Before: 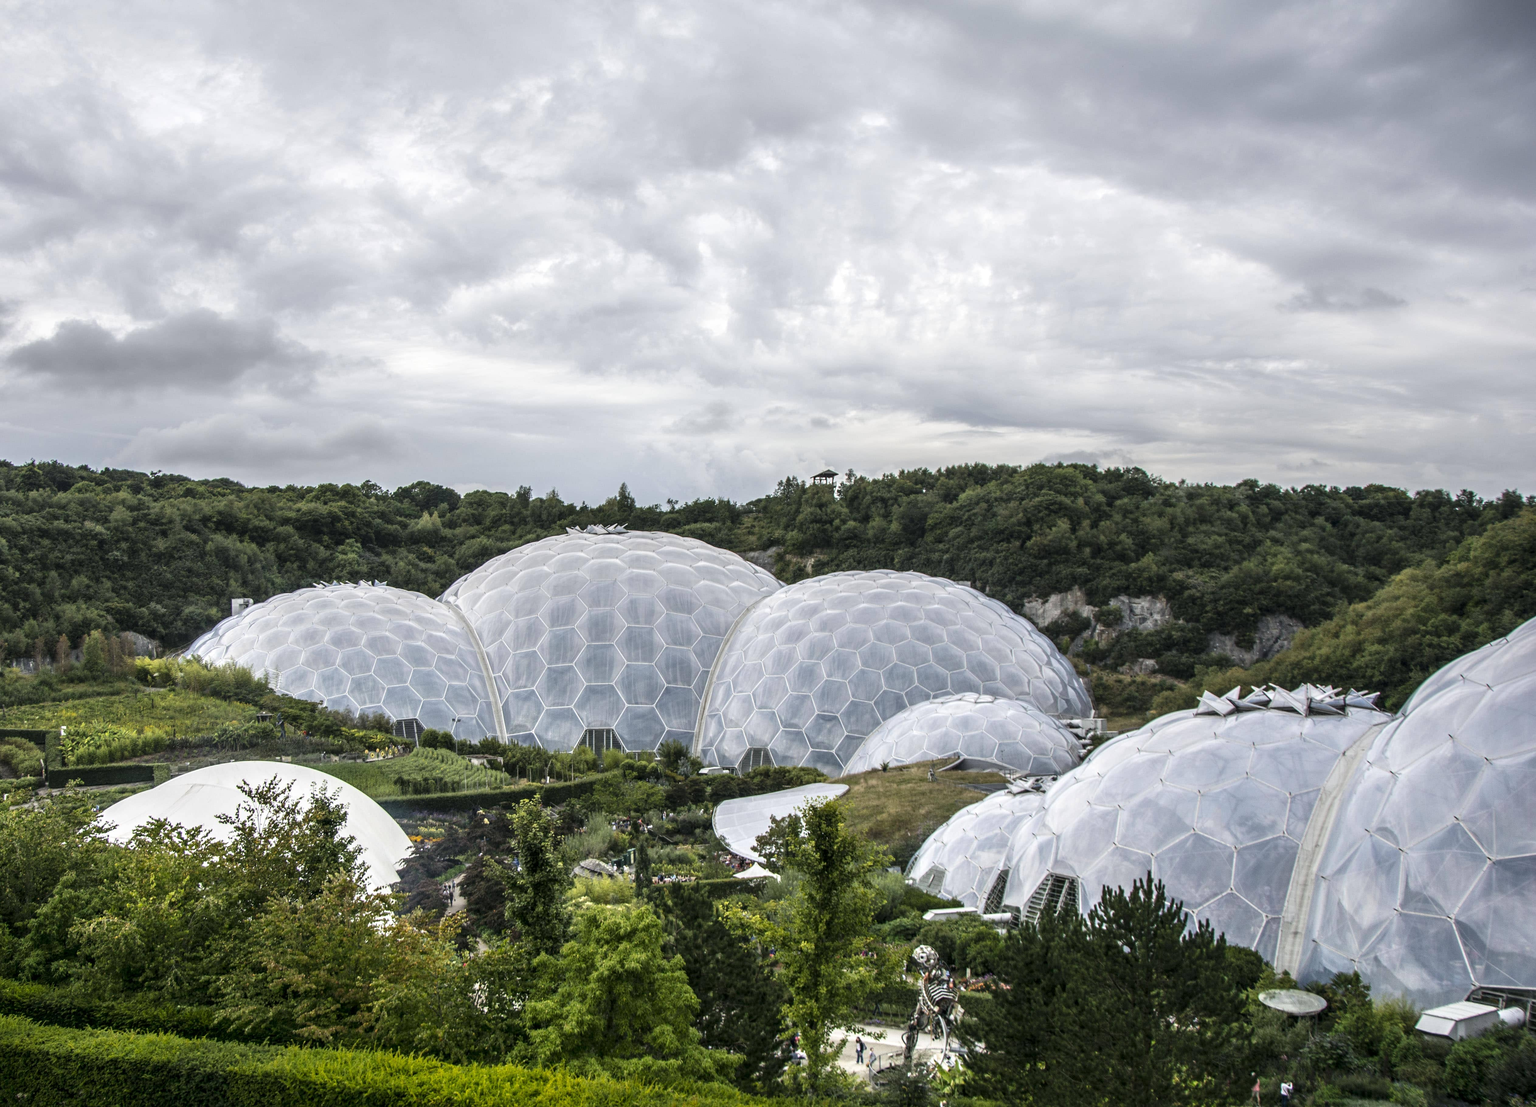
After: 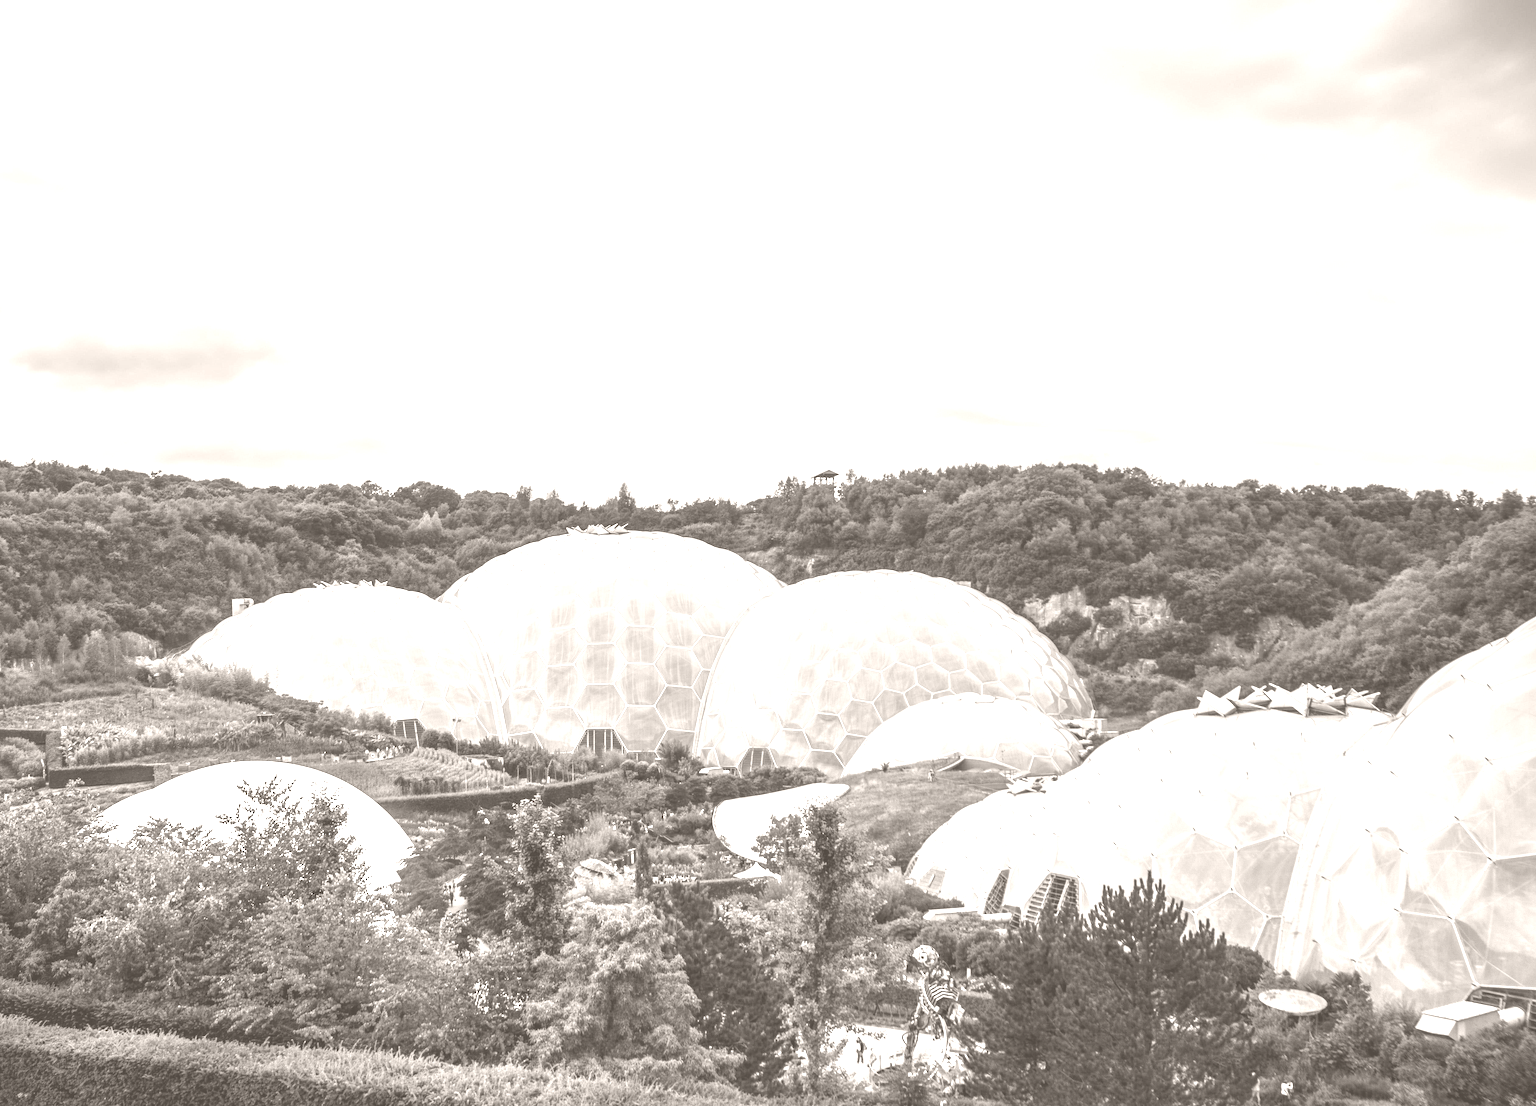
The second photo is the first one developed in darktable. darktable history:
colorize: hue 34.49°, saturation 35.33%, source mix 100%, lightness 55%, version 1
color correction: highlights a* -2.73, highlights b* -2.09, shadows a* 2.41, shadows b* 2.73
